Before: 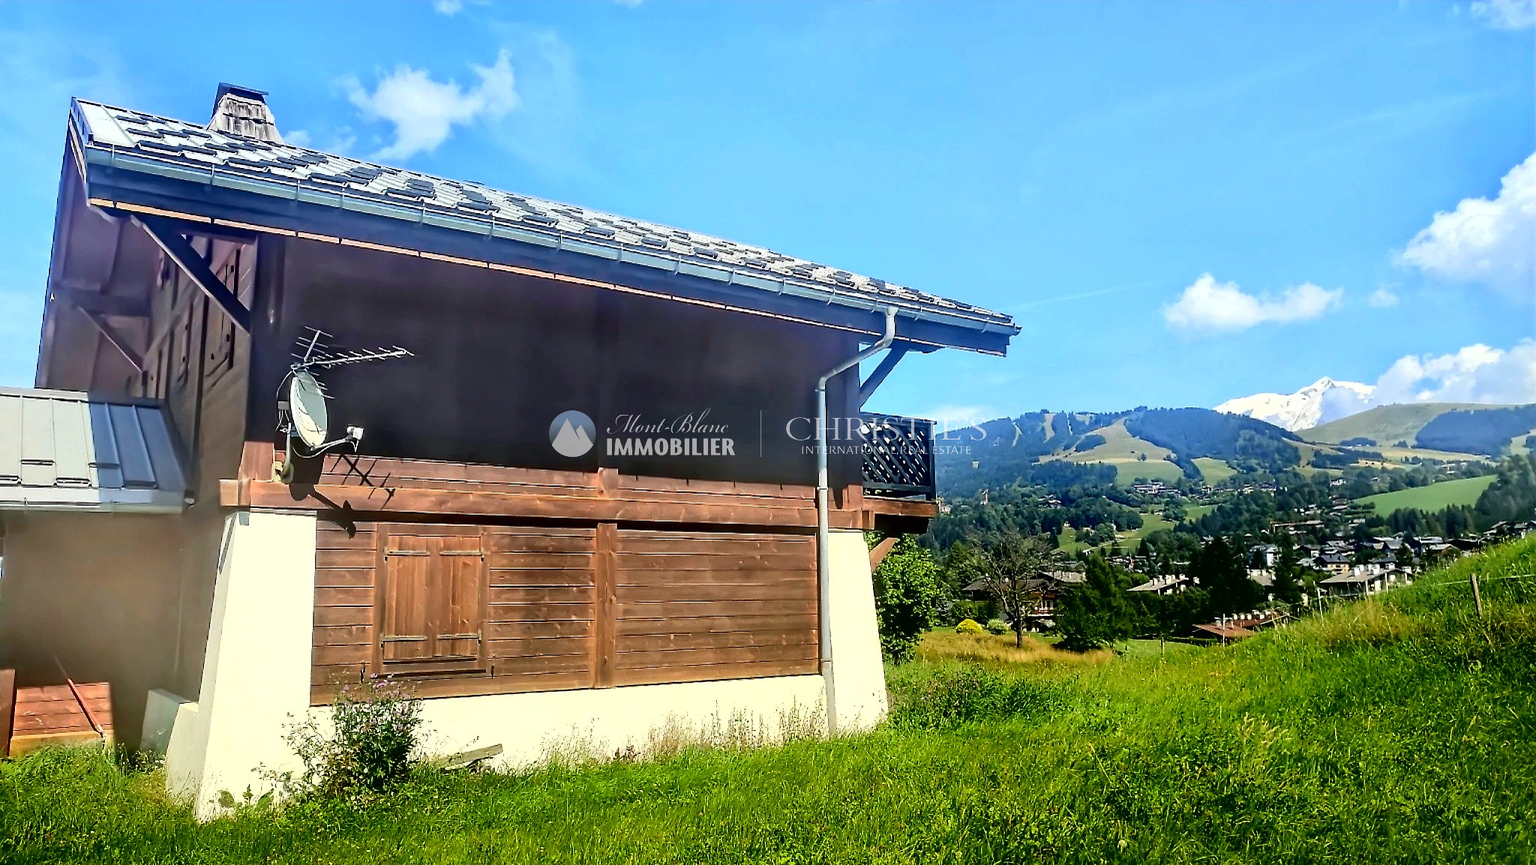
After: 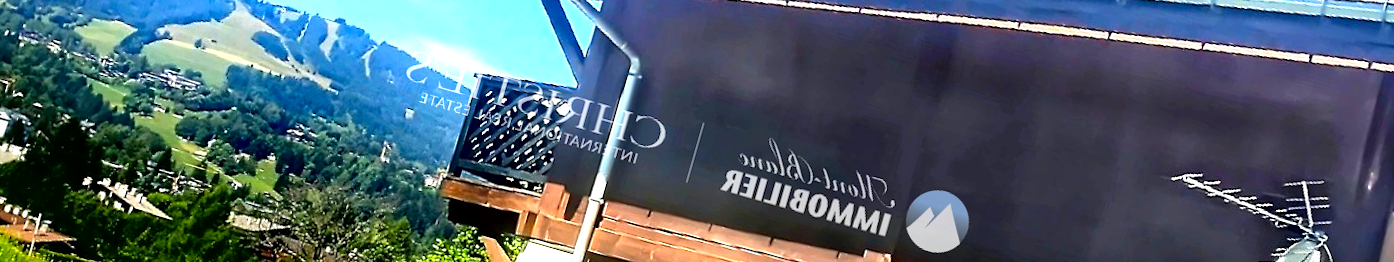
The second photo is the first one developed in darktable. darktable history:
rotate and perspective: rotation 0.174°, lens shift (vertical) 0.013, lens shift (horizontal) 0.019, shear 0.001, automatic cropping original format, crop left 0.007, crop right 0.991, crop top 0.016, crop bottom 0.997
color balance: contrast 6.48%, output saturation 113.3%
crop and rotate: angle 16.12°, top 30.835%, bottom 35.653%
local contrast: mode bilateral grid, contrast 20, coarseness 50, detail 130%, midtone range 0.2
exposure: exposure 0.6 EV, compensate highlight preservation false
